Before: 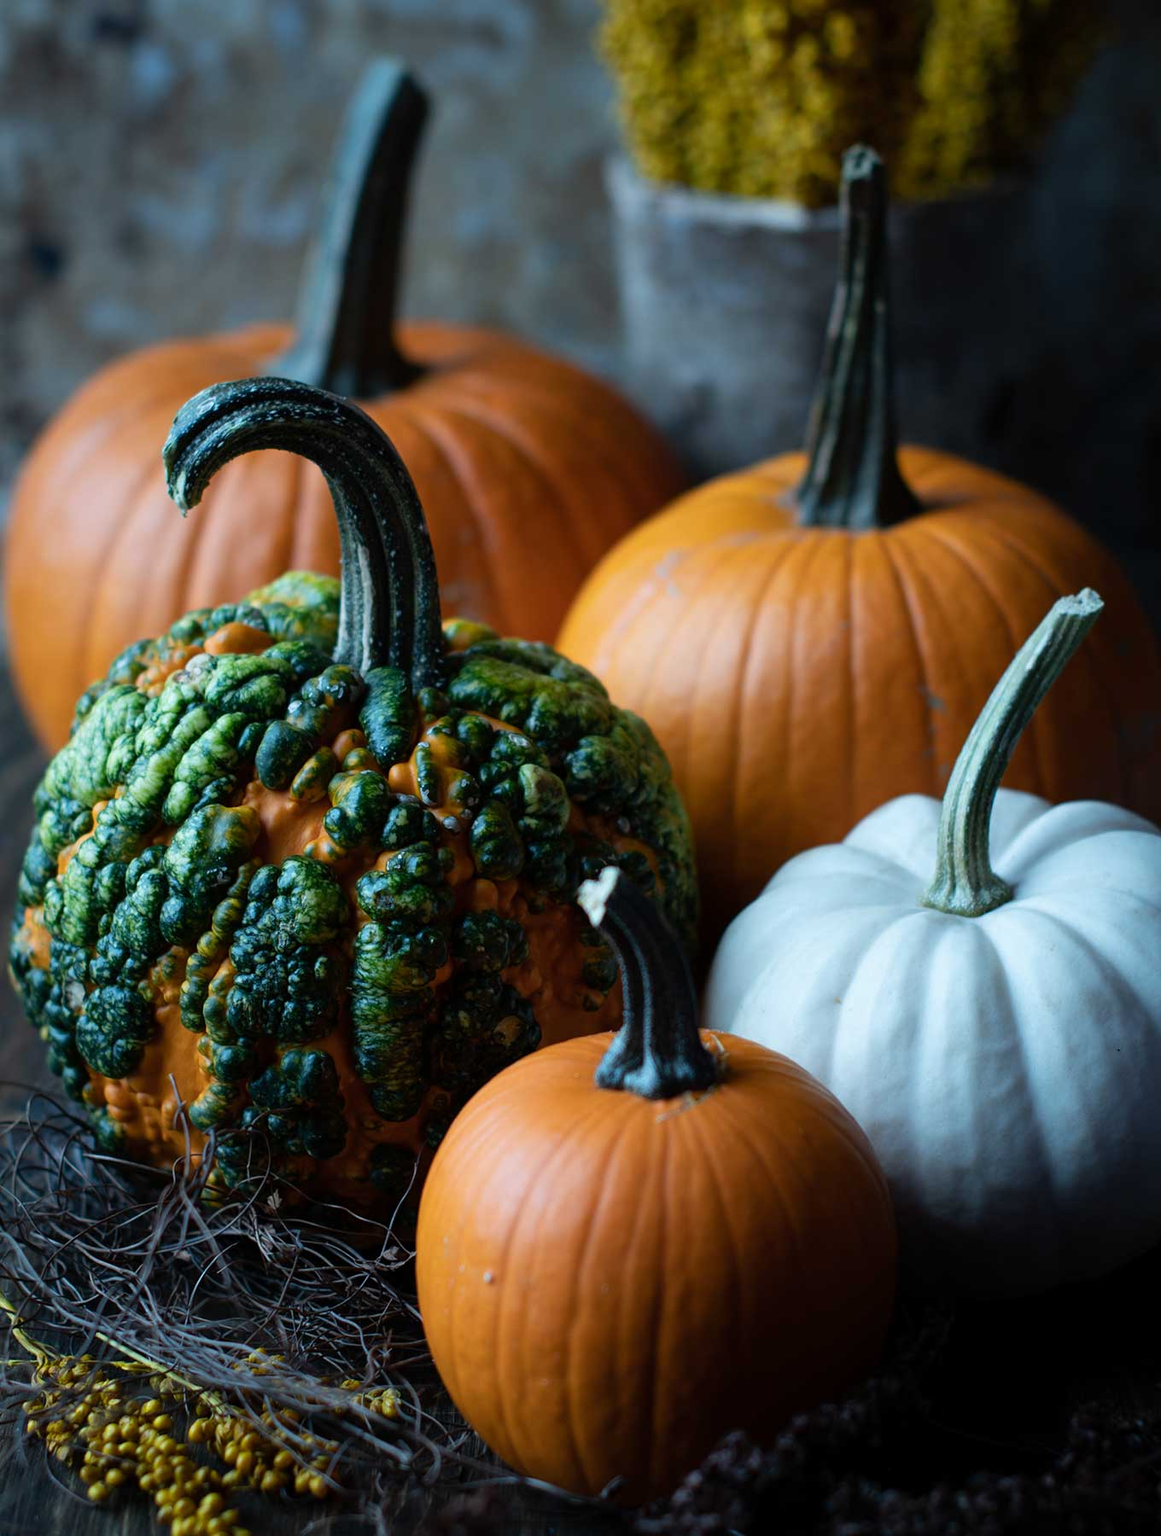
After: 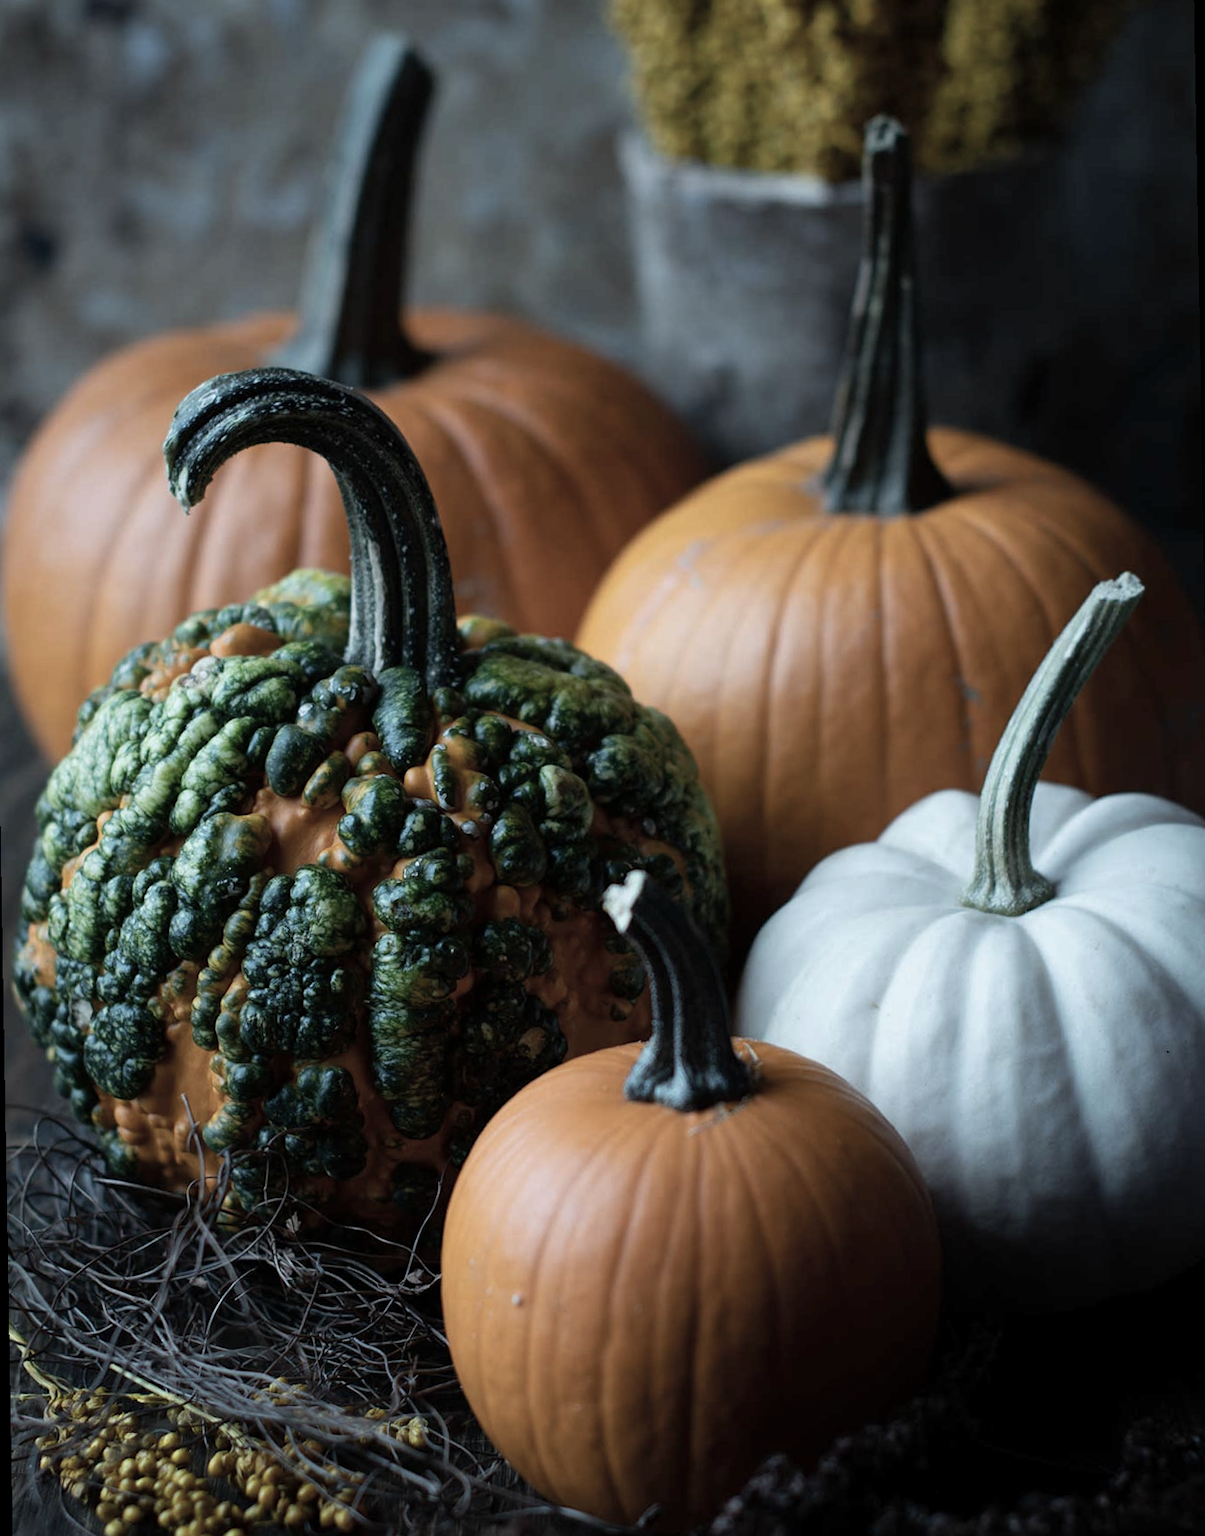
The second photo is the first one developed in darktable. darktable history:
color correction: saturation 0.57
rotate and perspective: rotation -1°, crop left 0.011, crop right 0.989, crop top 0.025, crop bottom 0.975
